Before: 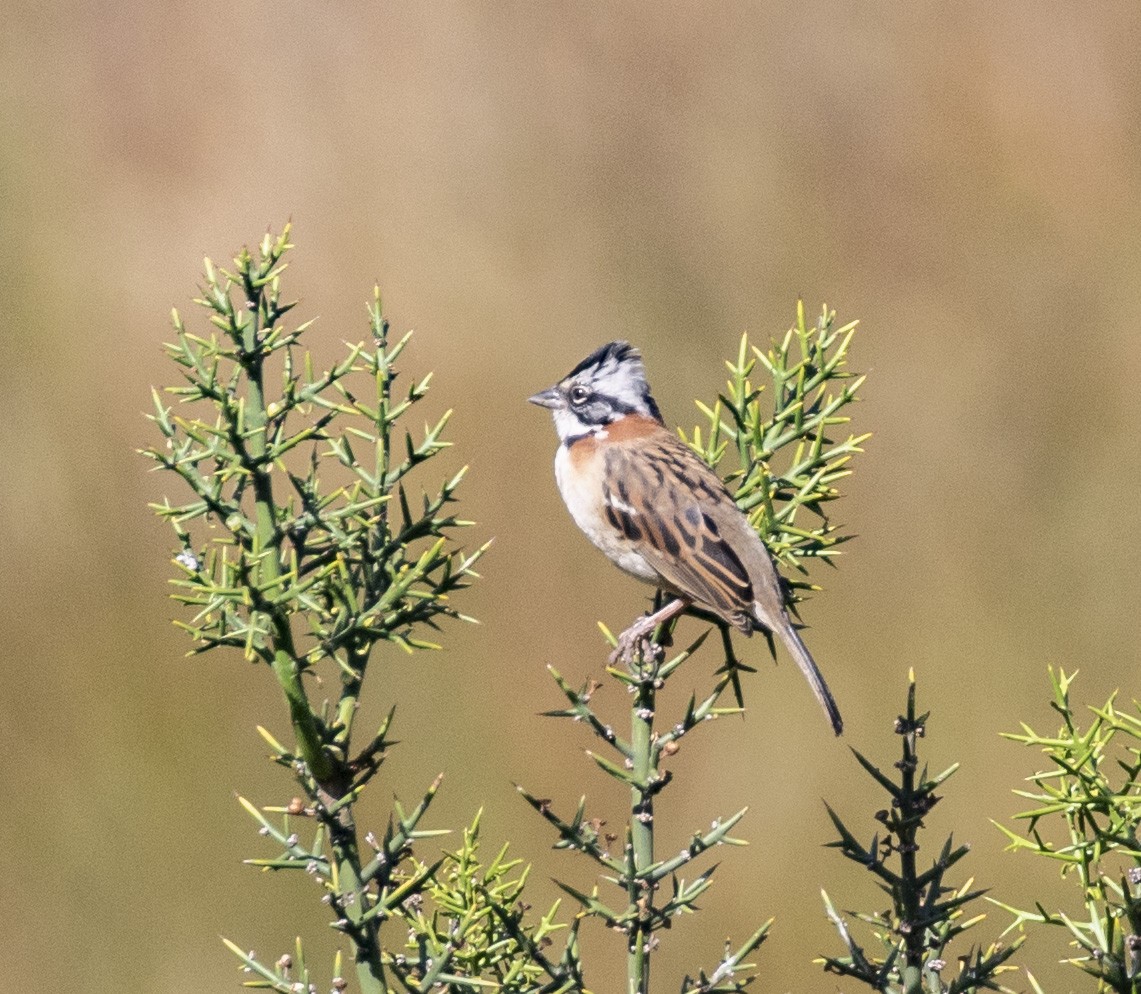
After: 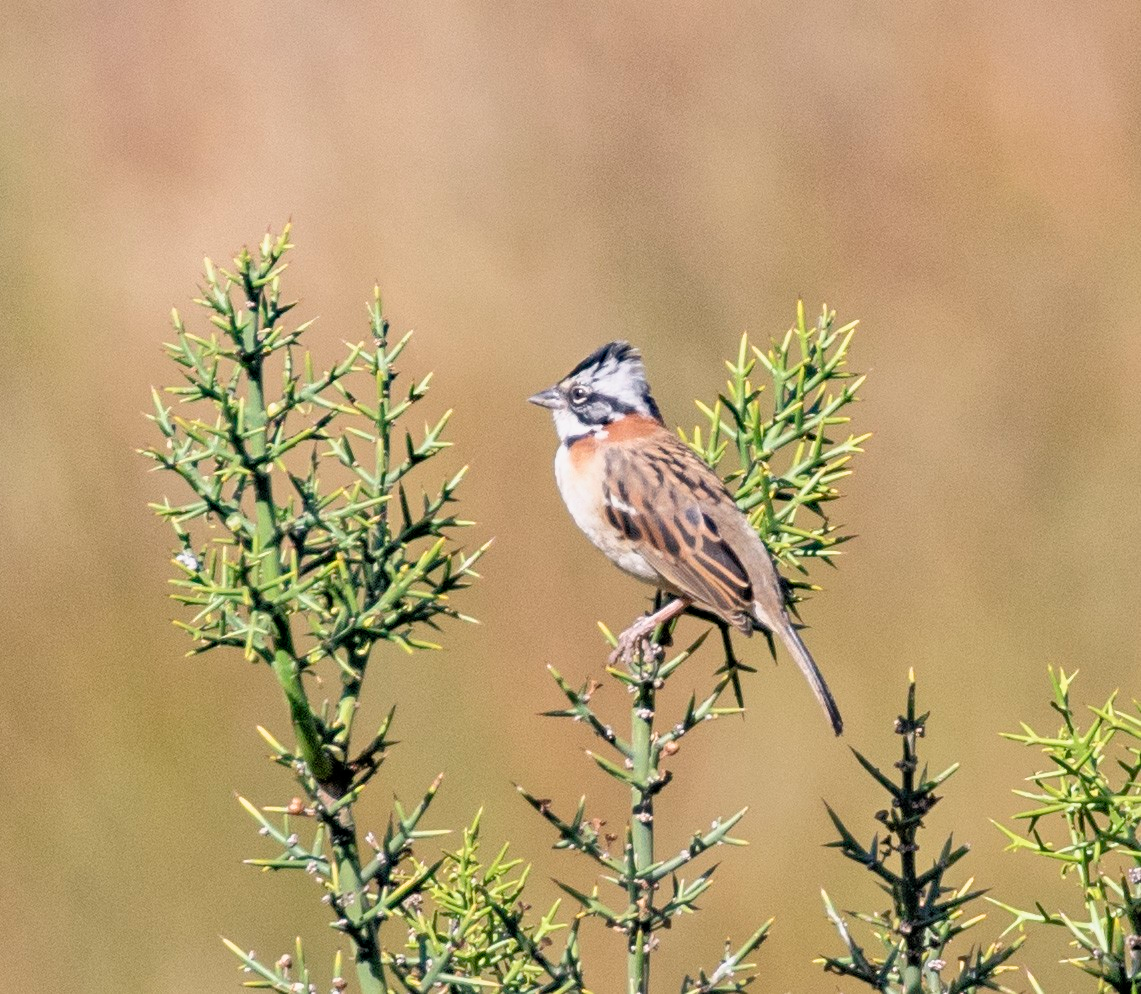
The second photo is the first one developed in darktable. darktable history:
tone equalizer: -7 EV 0.152 EV, -6 EV 0.593 EV, -5 EV 1.14 EV, -4 EV 1.33 EV, -3 EV 1.18 EV, -2 EV 0.6 EV, -1 EV 0.154 EV
filmic rgb: black relative exposure -12.06 EV, white relative exposure 2.8 EV, target black luminance 0%, hardness 8.06, latitude 69.81%, contrast 1.137, highlights saturation mix 10.18%, shadows ↔ highlights balance -0.388%
